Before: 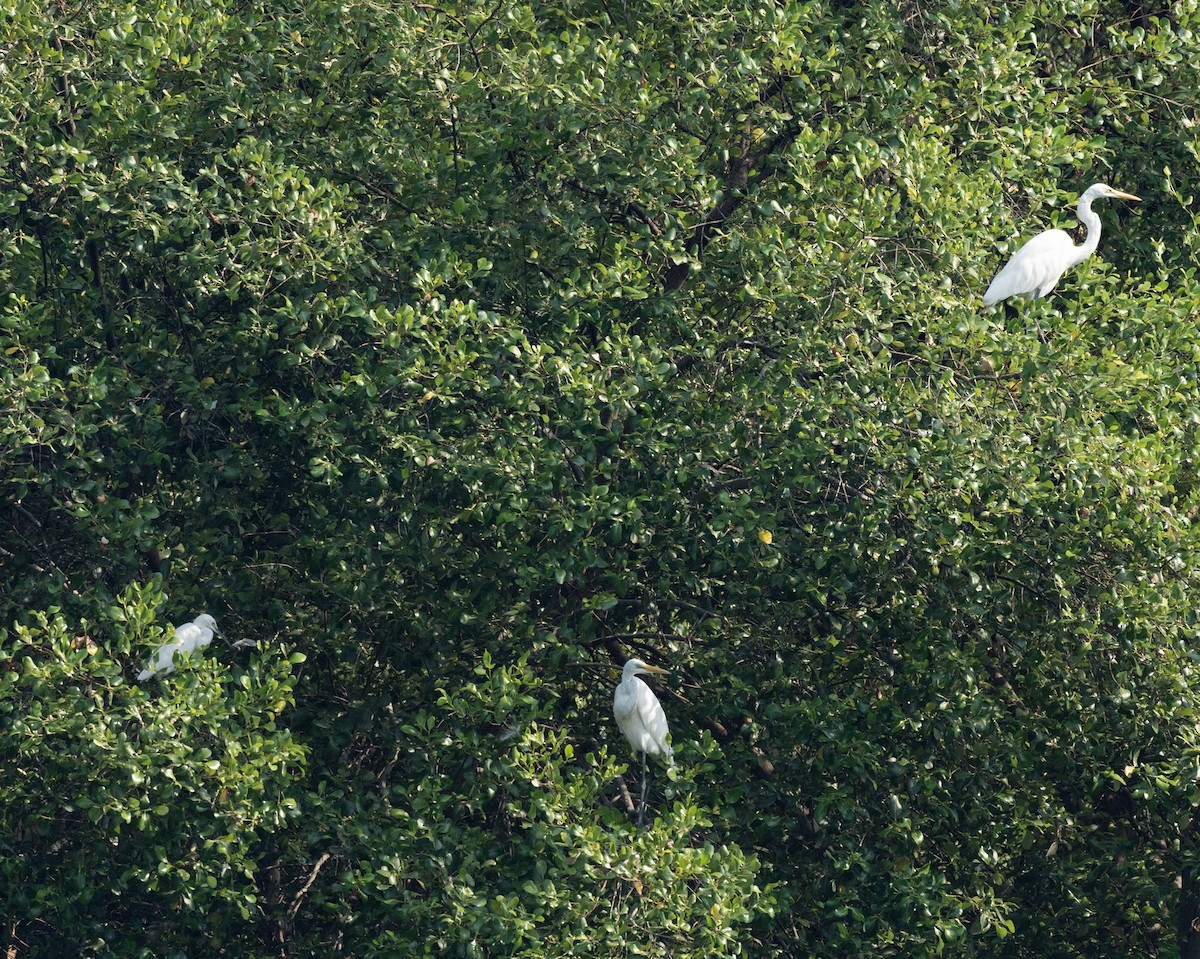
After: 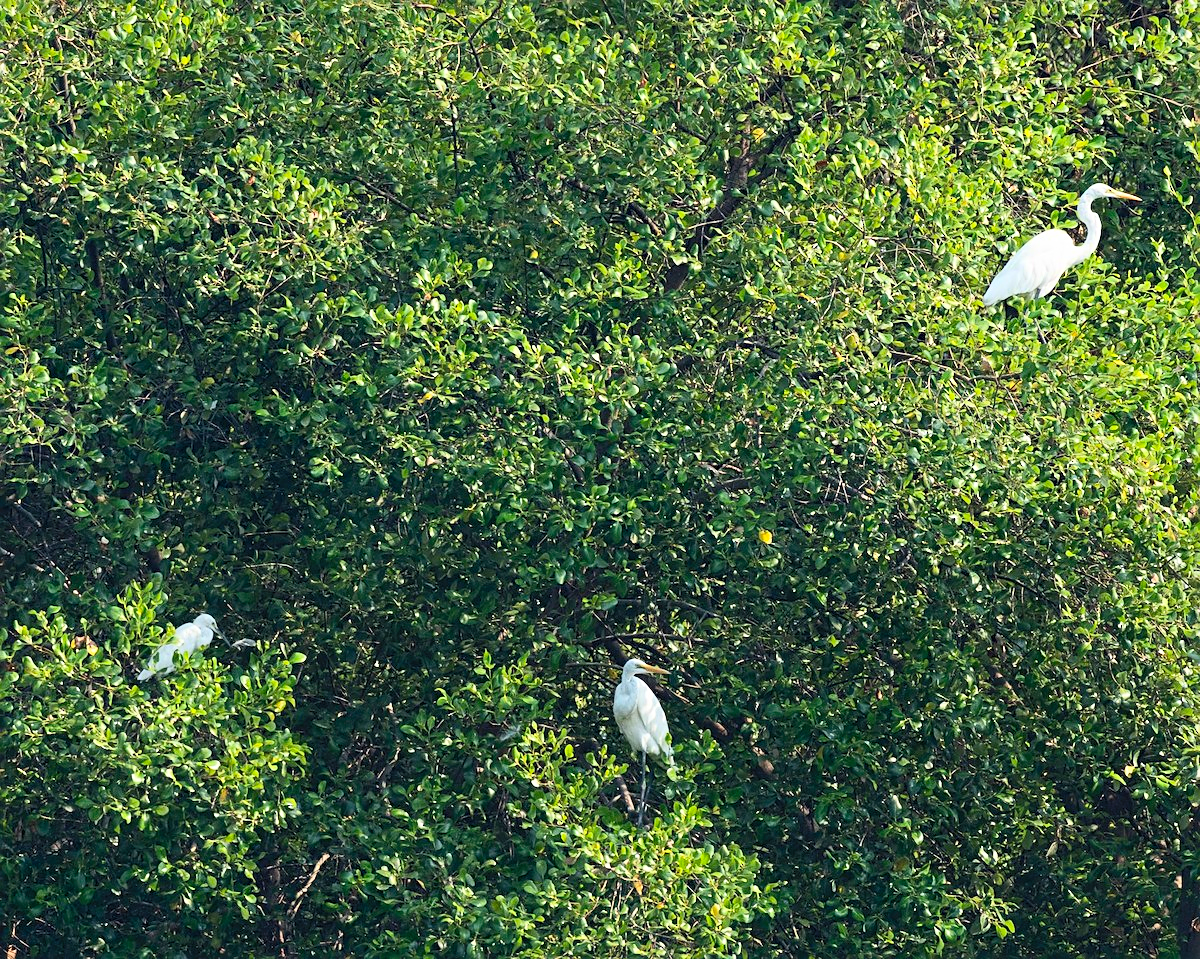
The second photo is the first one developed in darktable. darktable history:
contrast brightness saturation: contrast 0.24, brightness 0.26, saturation 0.39
sharpen: on, module defaults
